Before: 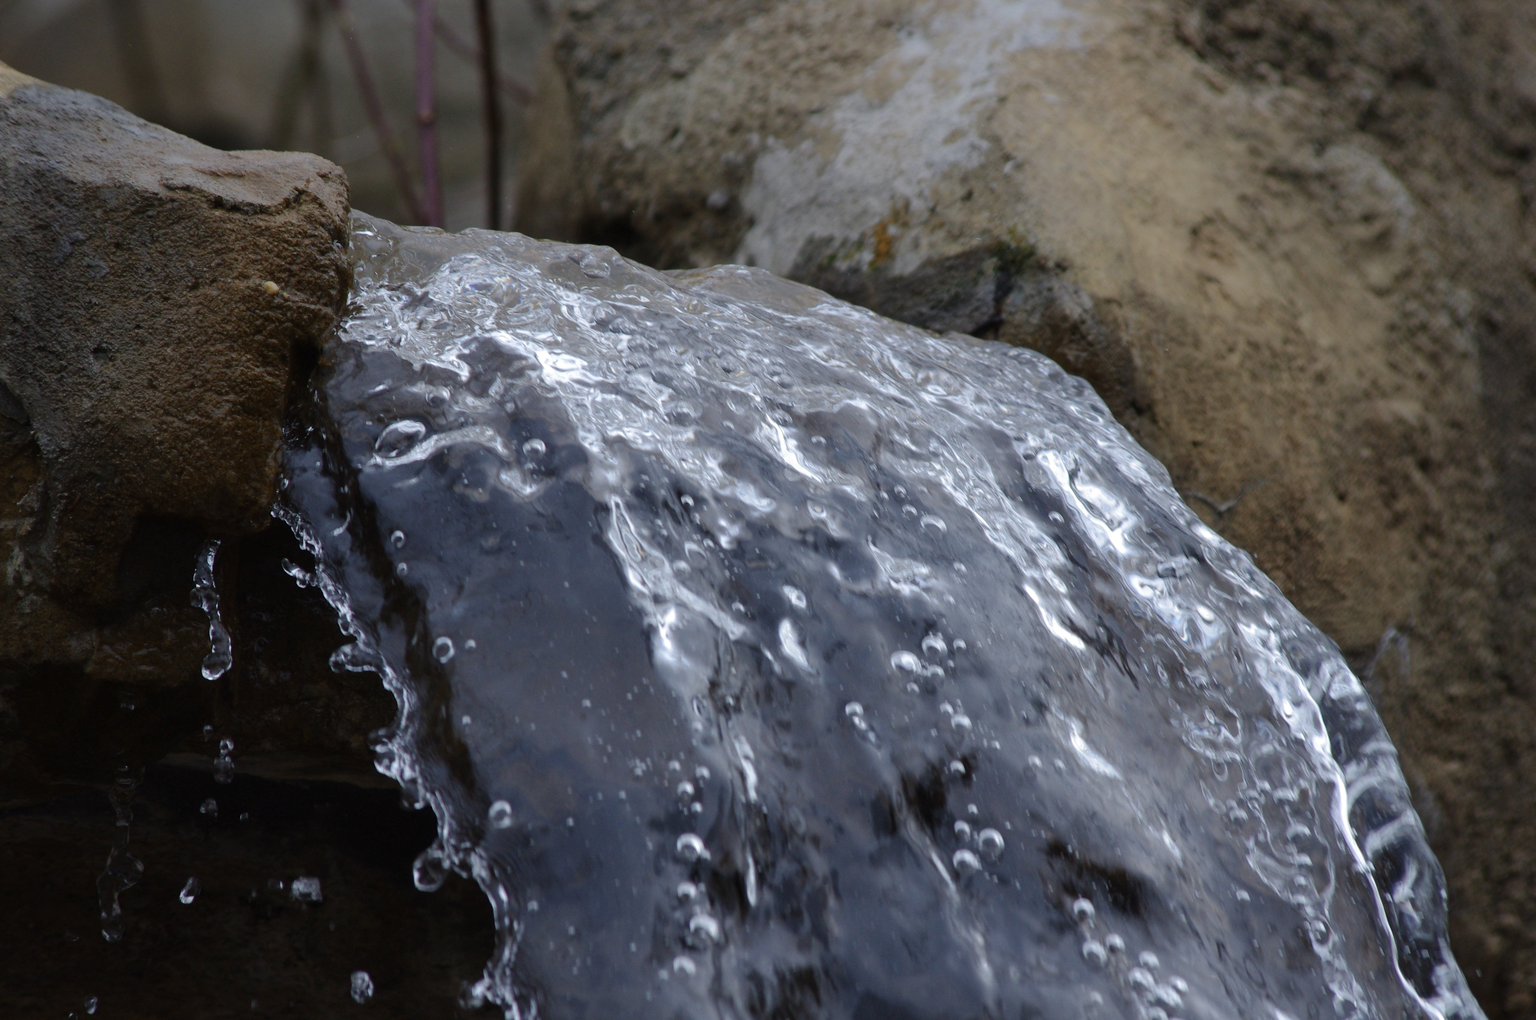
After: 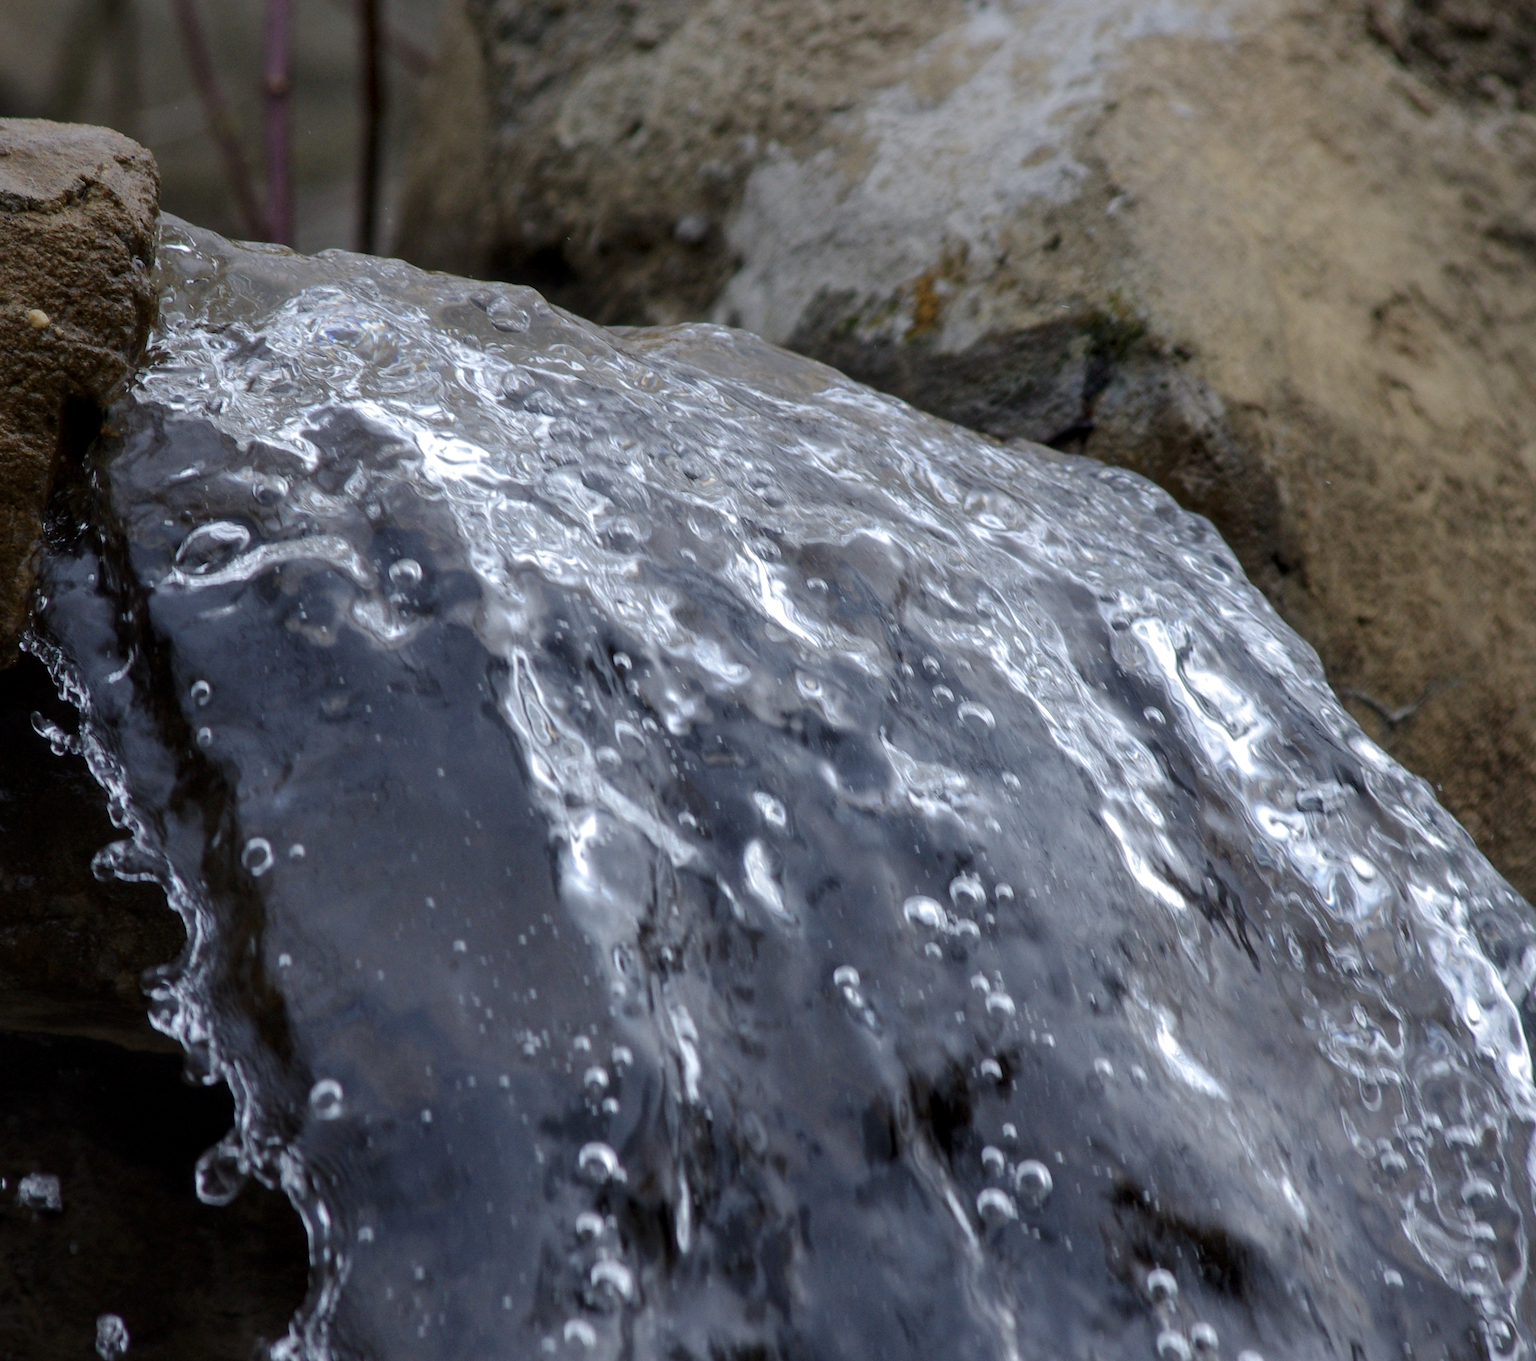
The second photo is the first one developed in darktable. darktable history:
local contrast: on, module defaults
exposure: compensate exposure bias true, compensate highlight preservation false
crop and rotate: angle -3.27°, left 14.044%, top 0.03%, right 11.071%, bottom 0.022%
